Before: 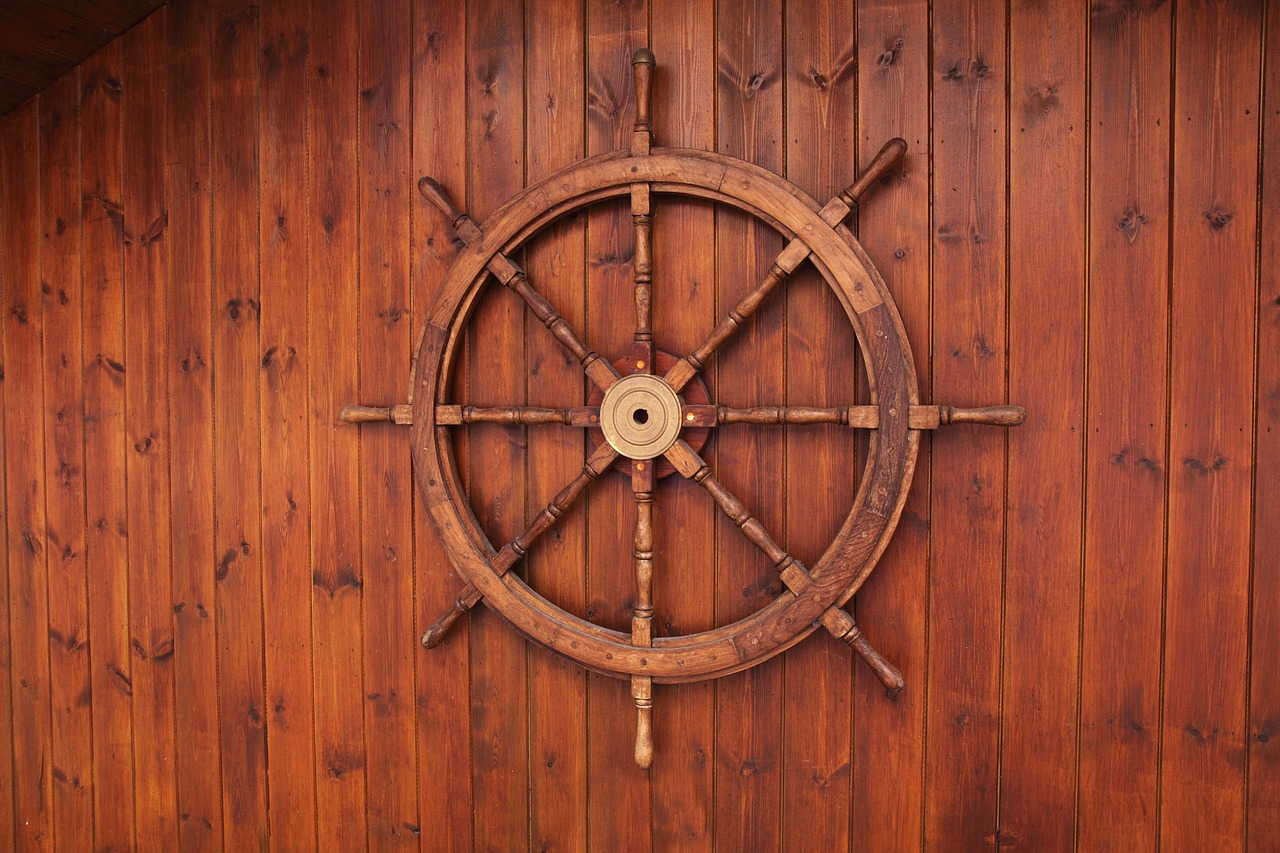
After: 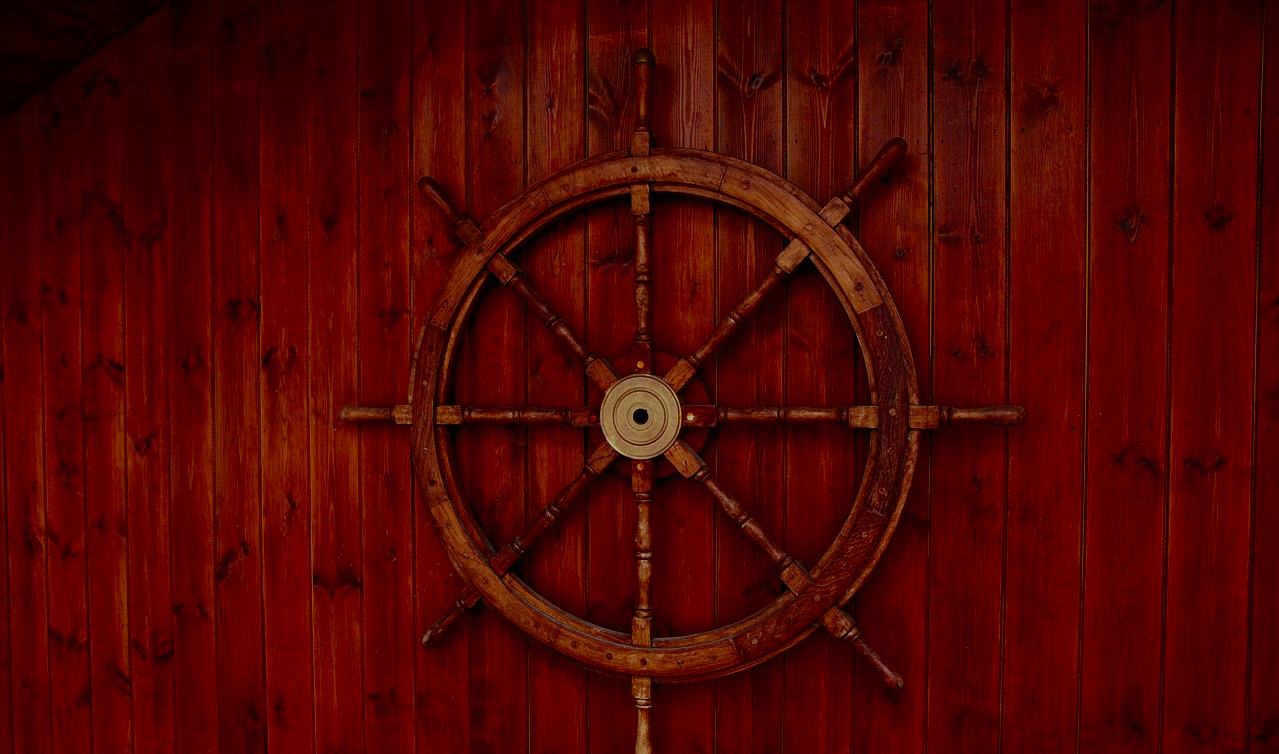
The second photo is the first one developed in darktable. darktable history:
haze removal: compatibility mode true, adaptive false
filmic rgb: black relative exposure -7.65 EV, white relative exposure 4.56 EV, hardness 3.61
crop and rotate: top 0%, bottom 11.49%
exposure: compensate exposure bias true, compensate highlight preservation false
contrast brightness saturation: contrast 0.09, brightness -0.59, saturation 0.17
